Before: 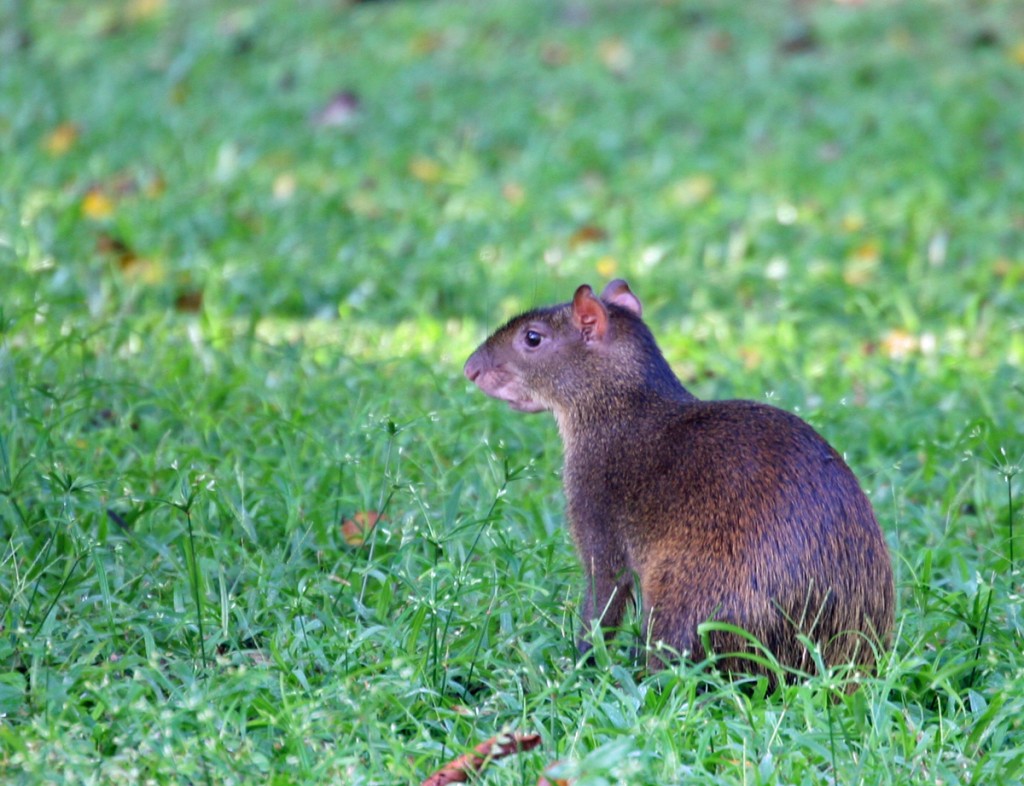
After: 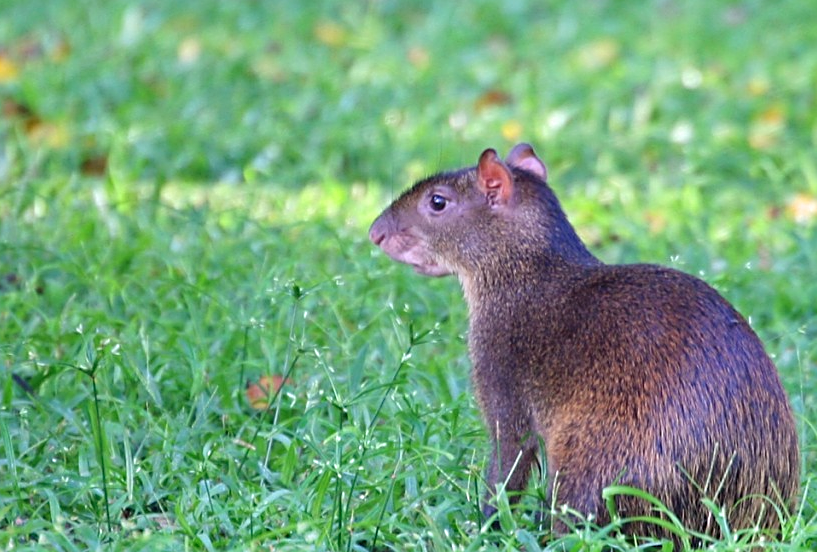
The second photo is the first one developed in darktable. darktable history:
exposure: black level correction -0.005, exposure 0.049 EV, compensate highlight preservation false
crop: left 9.361%, top 17.362%, right 10.794%, bottom 12.342%
levels: black 0.08%, levels [0, 0.478, 1]
sharpen: on, module defaults
